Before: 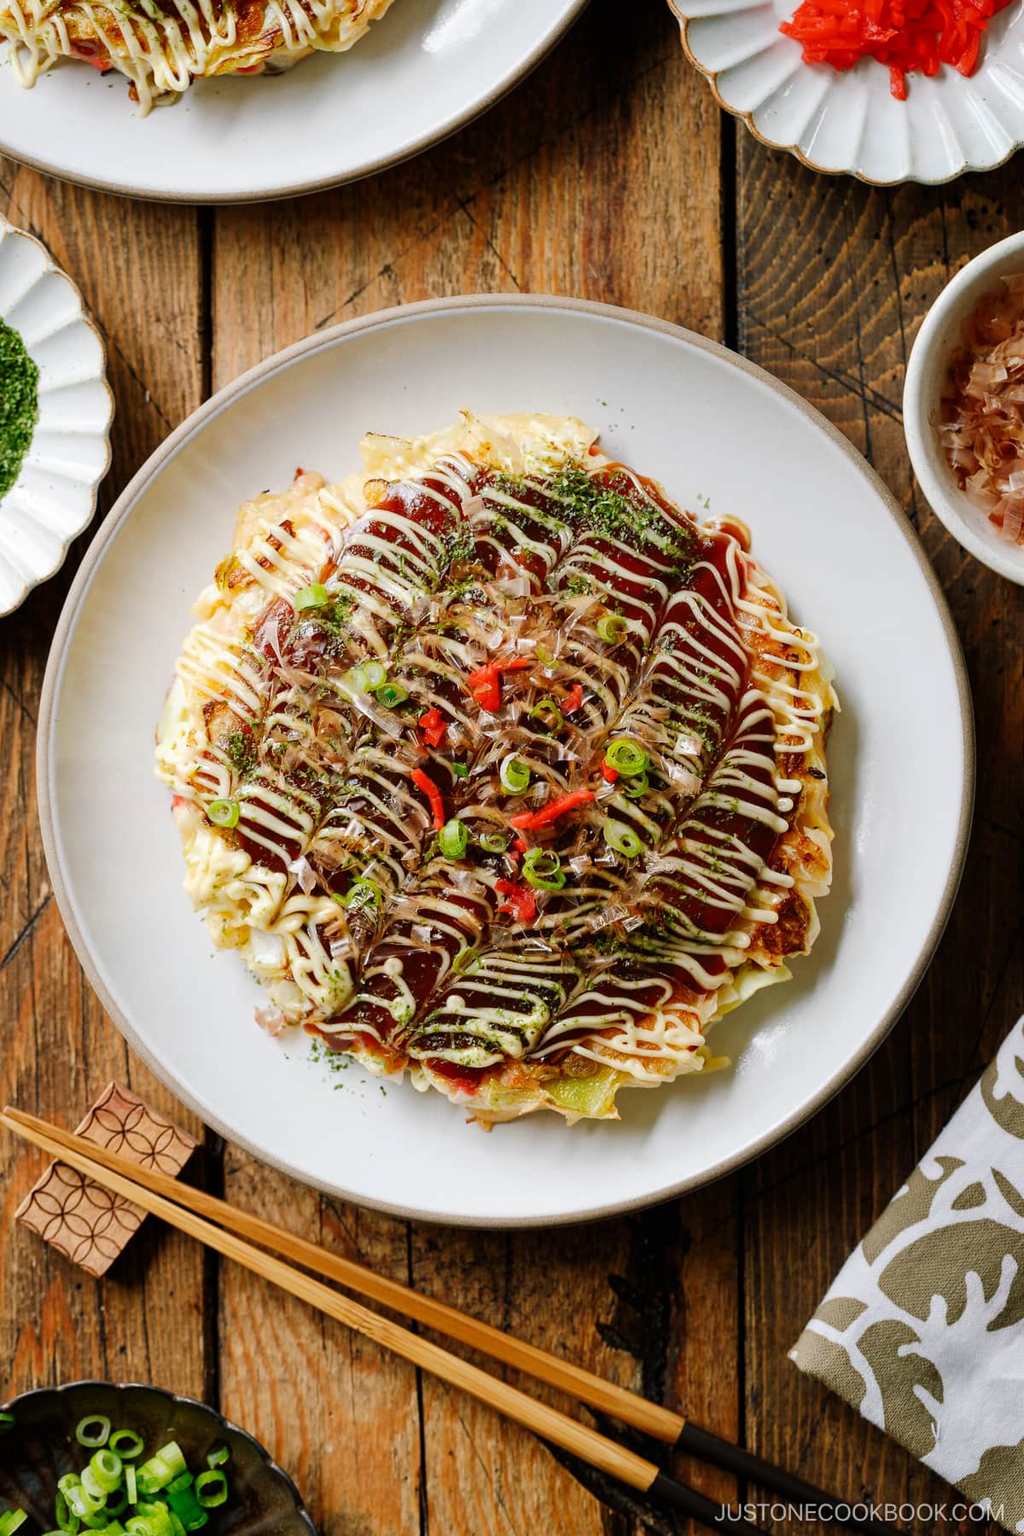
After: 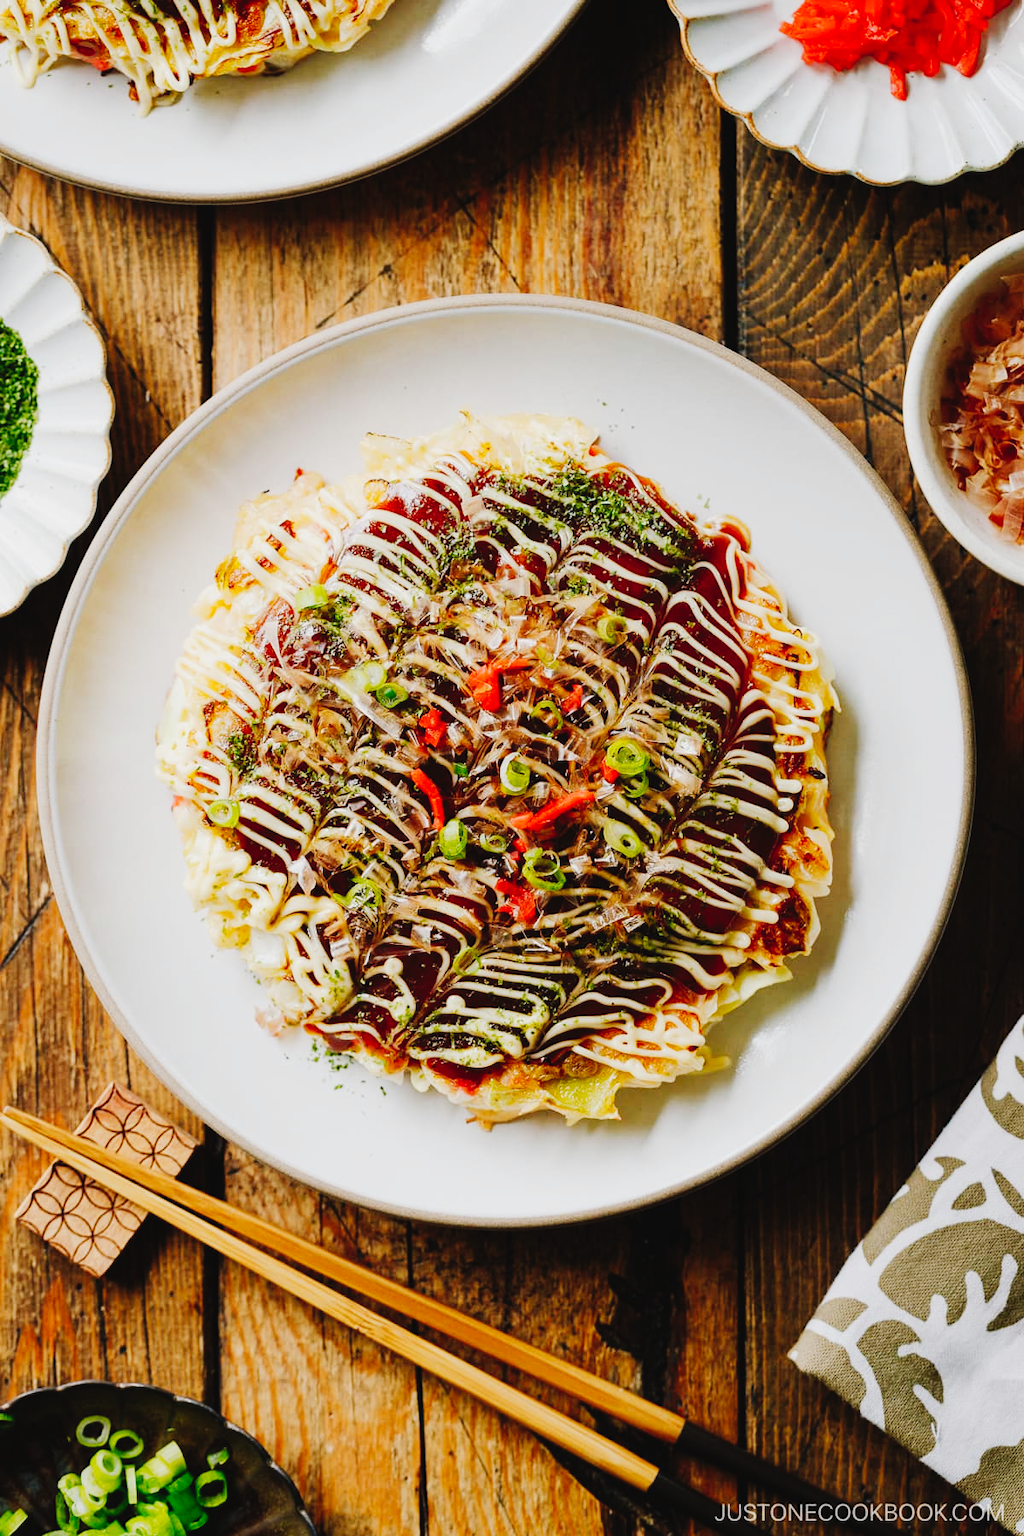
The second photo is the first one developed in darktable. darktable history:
tone curve: curves: ch0 [(0, 0.03) (0.113, 0.087) (0.207, 0.184) (0.515, 0.612) (0.712, 0.793) (1, 0.946)]; ch1 [(0, 0) (0.172, 0.123) (0.317, 0.279) (0.414, 0.382) (0.476, 0.479) (0.505, 0.498) (0.534, 0.534) (0.621, 0.65) (0.709, 0.764) (1, 1)]; ch2 [(0, 0) (0.411, 0.424) (0.505, 0.505) (0.521, 0.524) (0.537, 0.57) (0.65, 0.699) (1, 1)], preserve colors none
